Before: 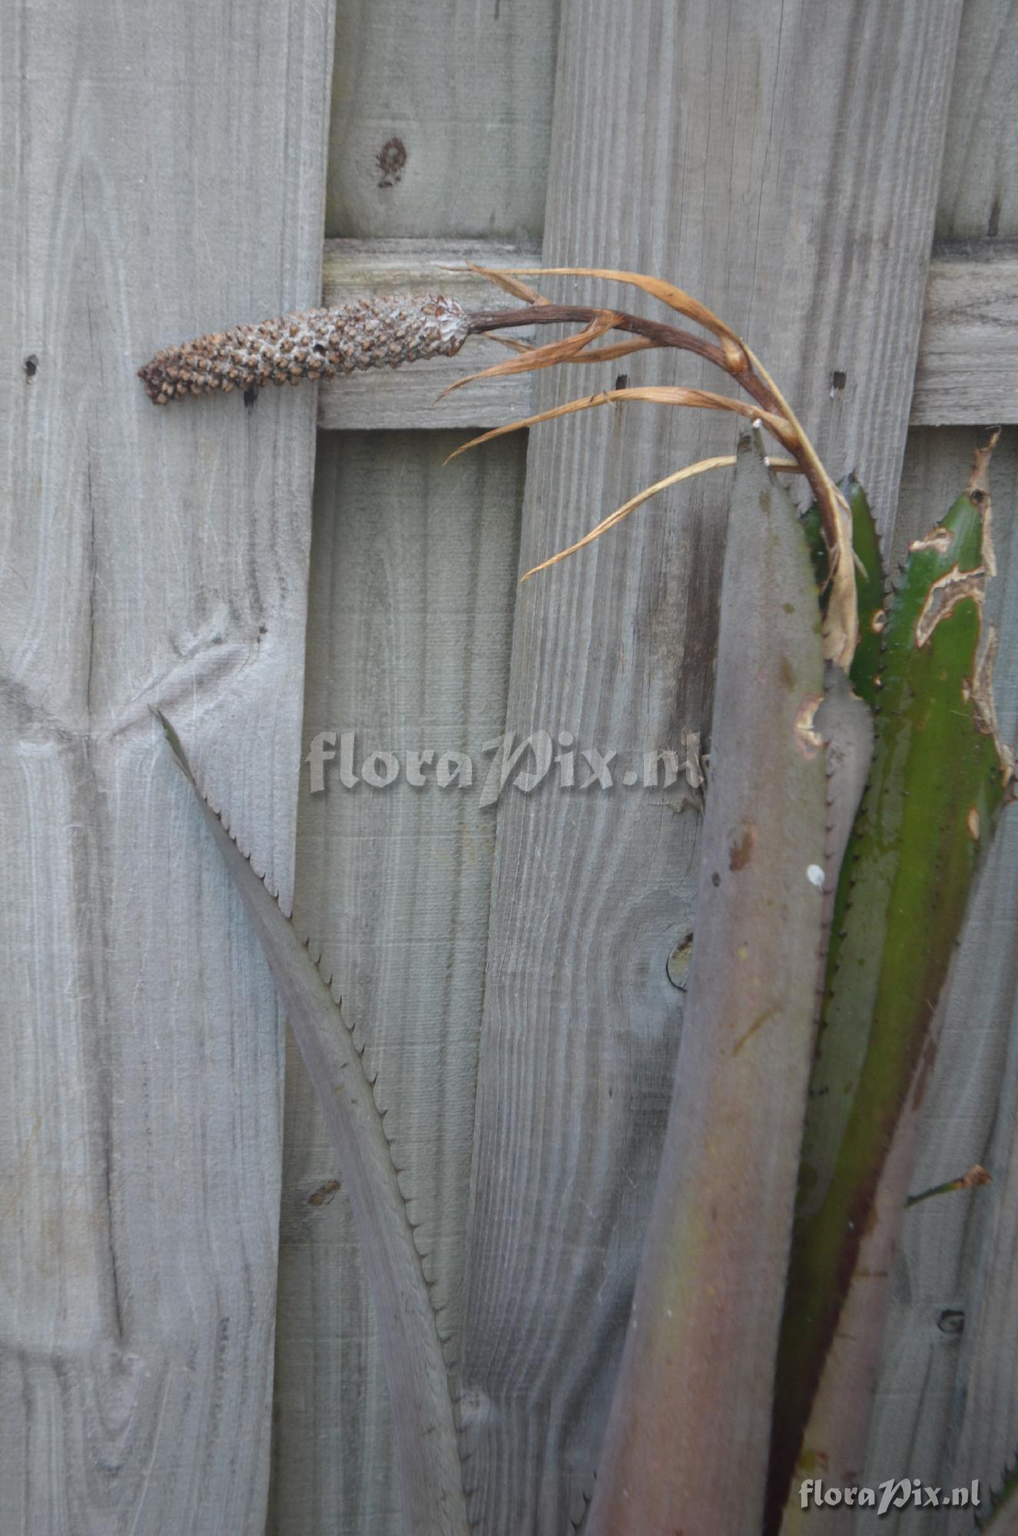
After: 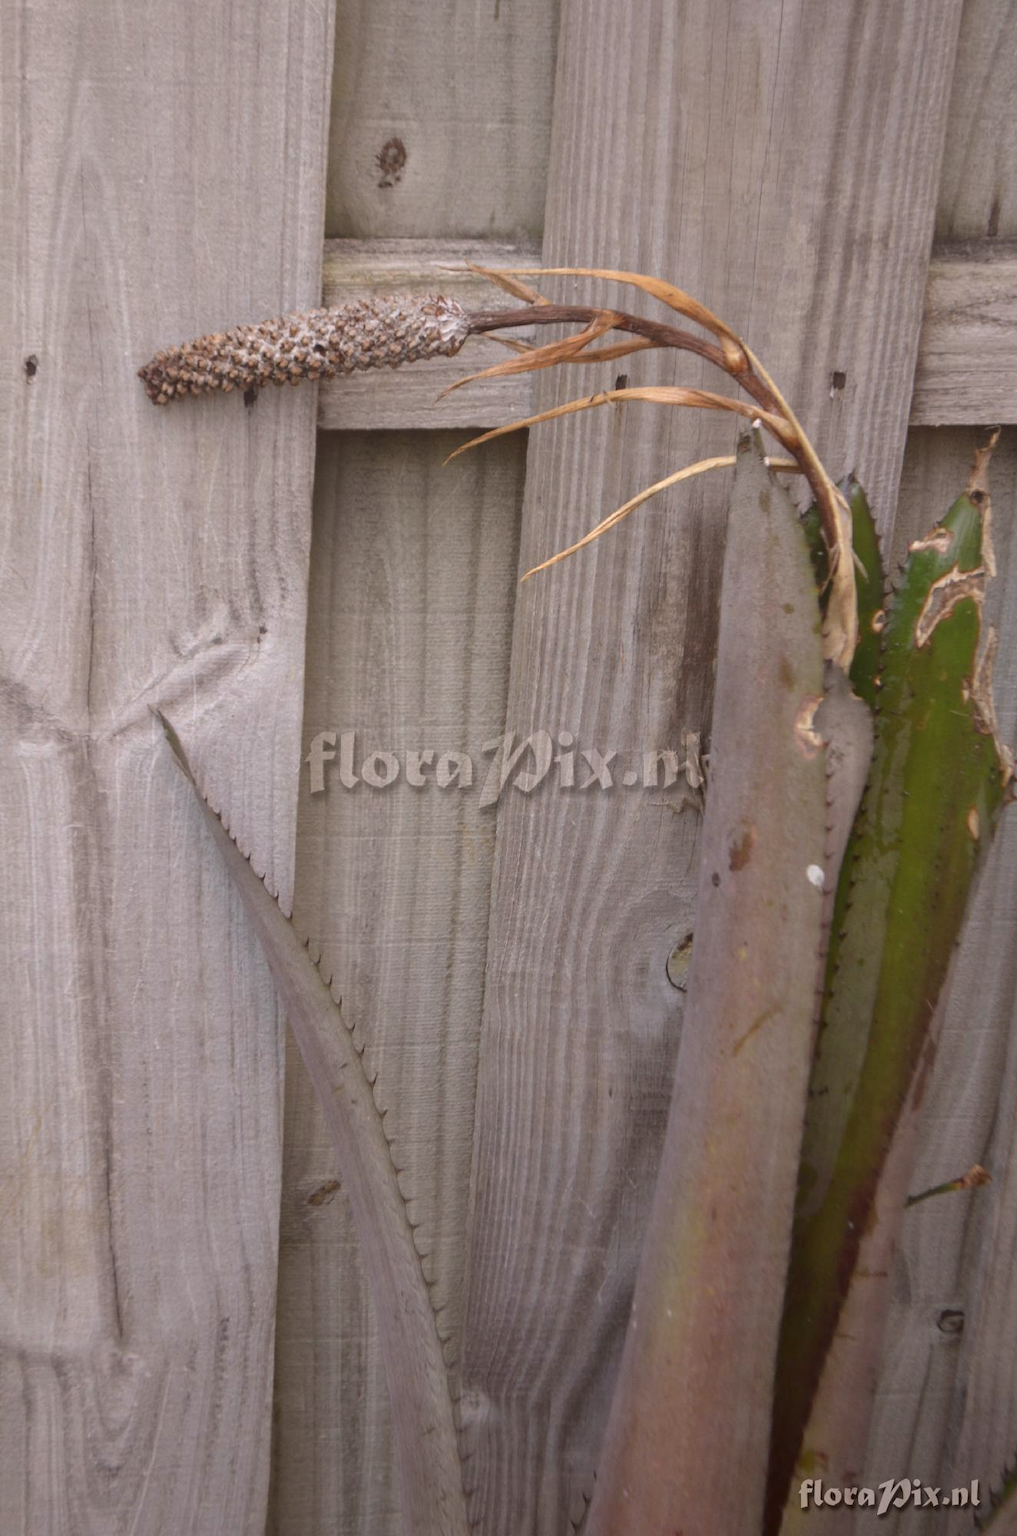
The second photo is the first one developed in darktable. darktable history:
color correction: highlights a* 6.27, highlights b* 8.19, shadows a* 5.94, shadows b* 7.23, saturation 0.9
white balance: red 1.004, blue 1.024
